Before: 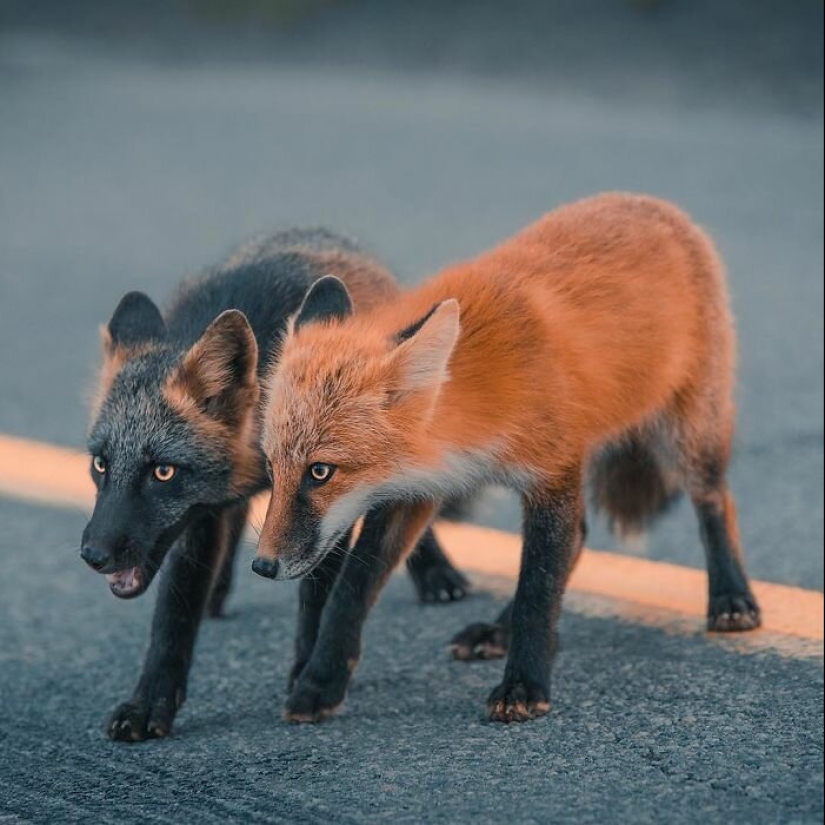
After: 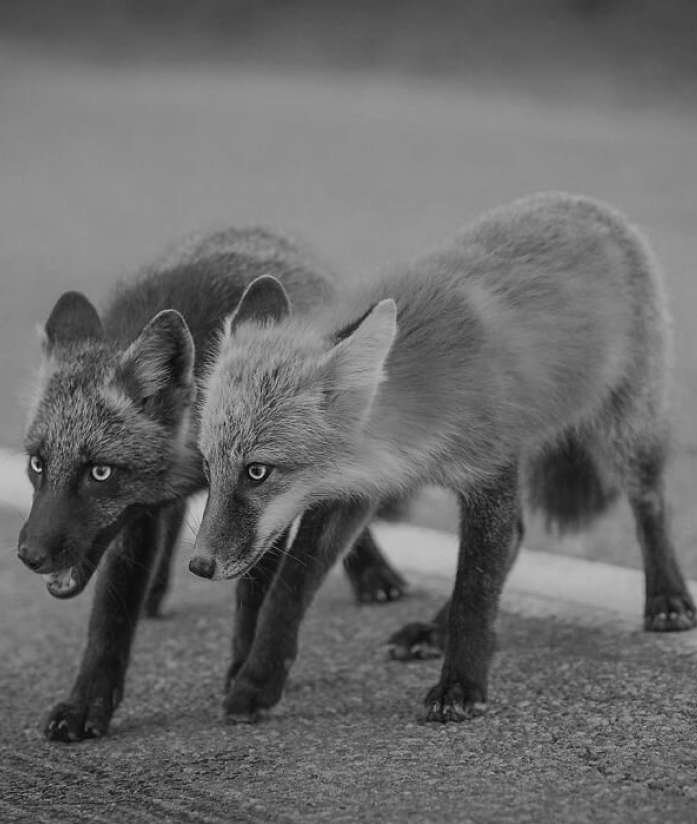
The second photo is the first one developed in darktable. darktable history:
crop: left 7.701%, right 7.808%
color calibration: output gray [0.22, 0.42, 0.37, 0], illuminant Planckian (black body), adaptation linear Bradford (ICC v4), x 0.365, y 0.367, temperature 4408 K
